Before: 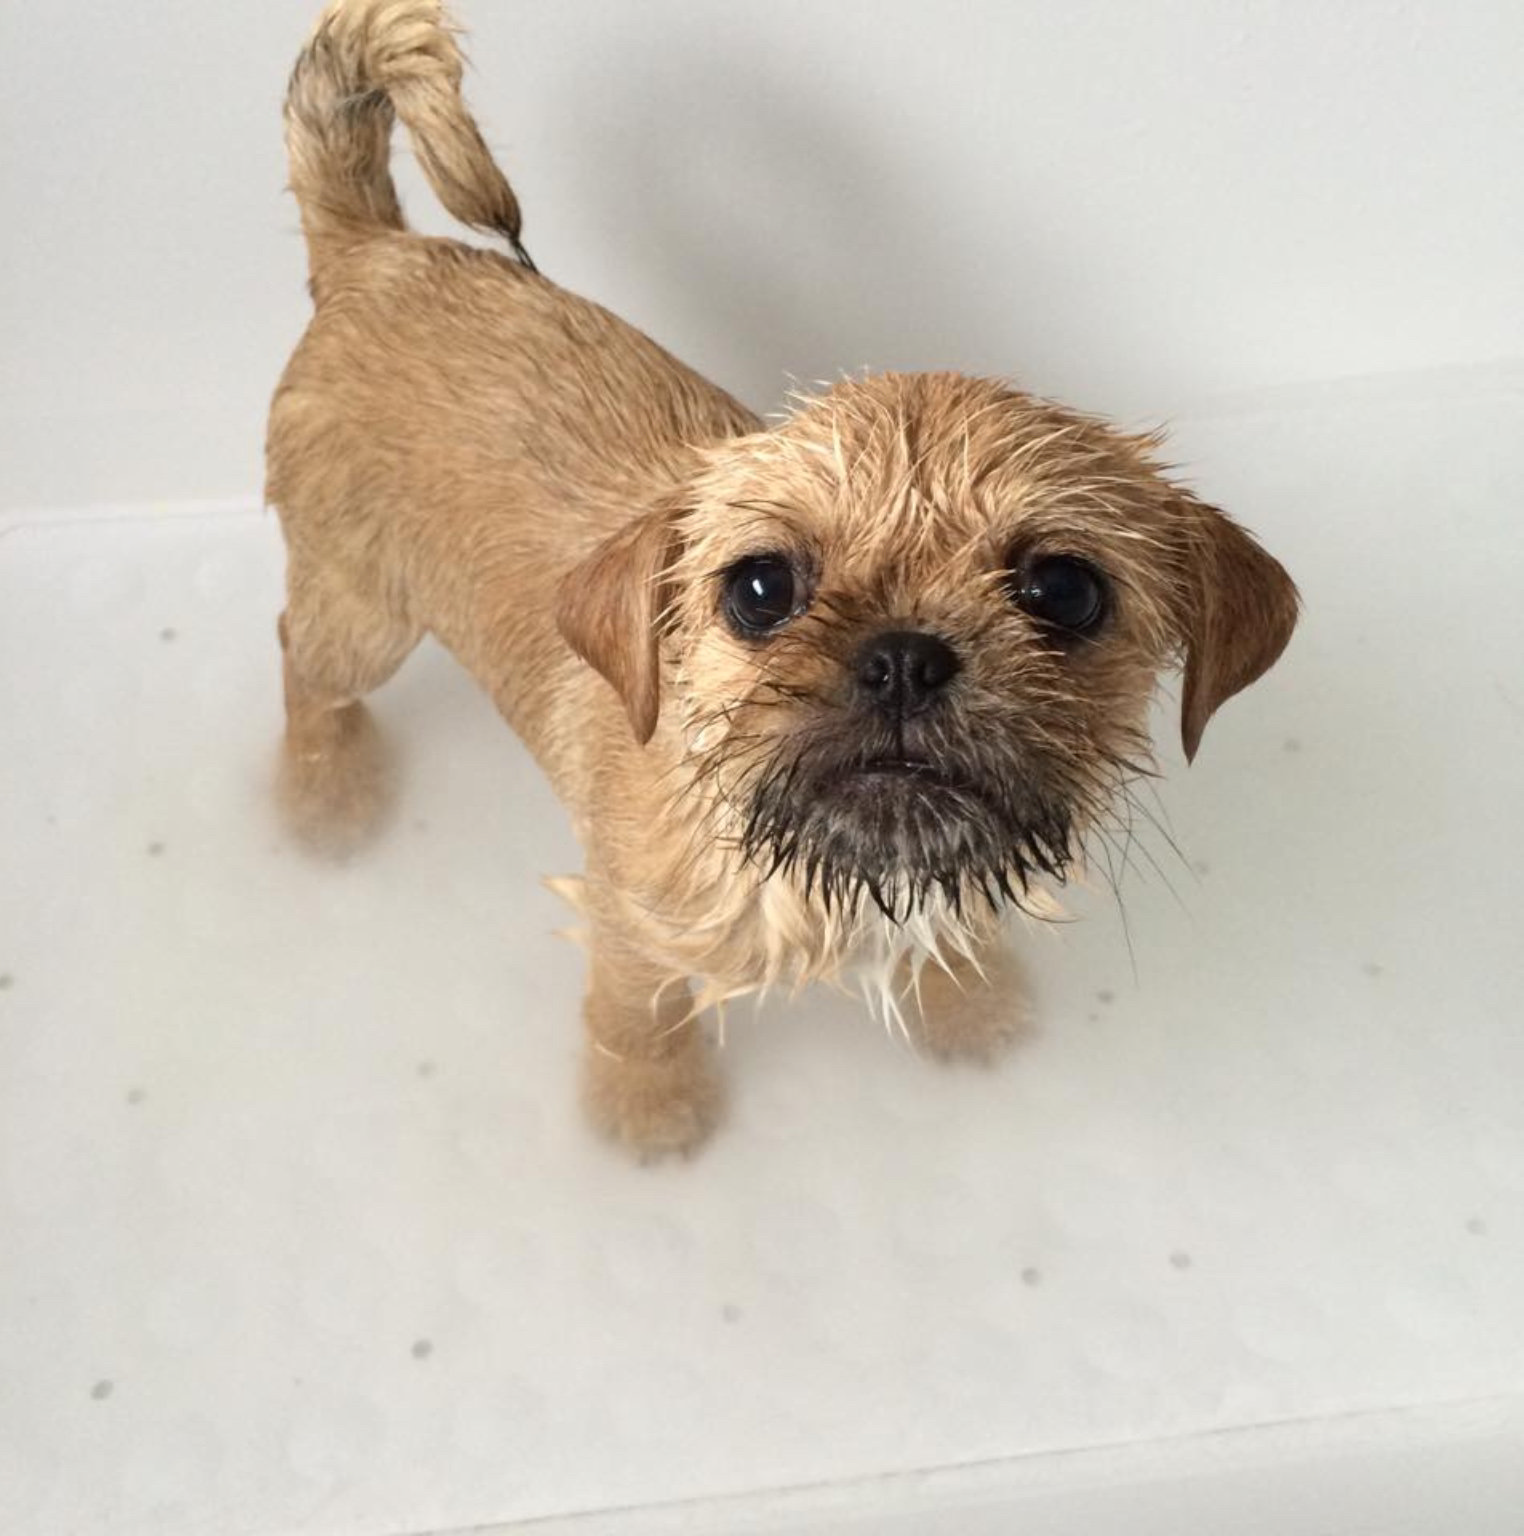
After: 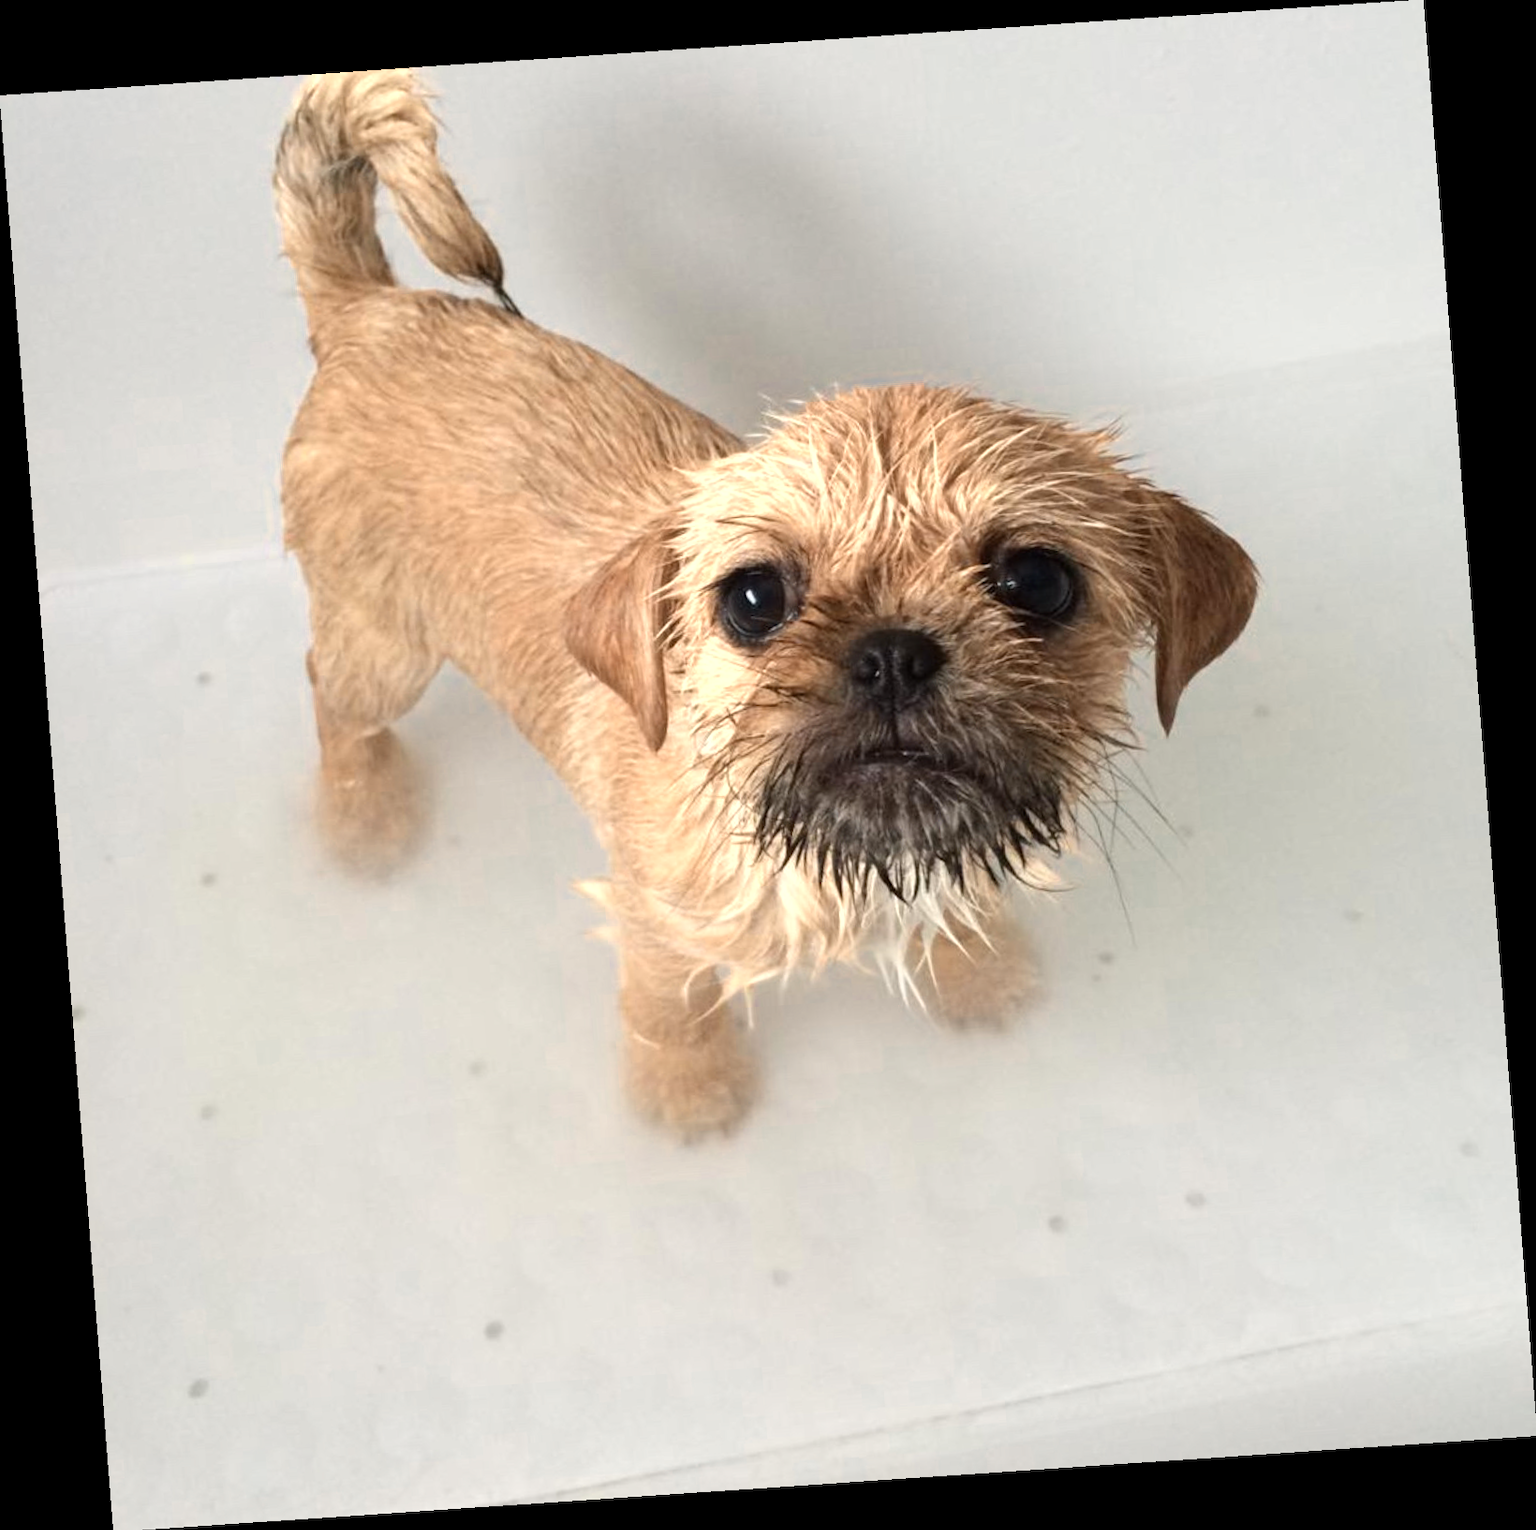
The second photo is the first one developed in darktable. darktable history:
rotate and perspective: rotation -4.2°, shear 0.006, automatic cropping off
color zones: curves: ch0 [(0.018, 0.548) (0.197, 0.654) (0.425, 0.447) (0.605, 0.658) (0.732, 0.579)]; ch1 [(0.105, 0.531) (0.224, 0.531) (0.386, 0.39) (0.618, 0.456) (0.732, 0.456) (0.956, 0.421)]; ch2 [(0.039, 0.583) (0.215, 0.465) (0.399, 0.544) (0.465, 0.548) (0.614, 0.447) (0.724, 0.43) (0.882, 0.623) (0.956, 0.632)]
